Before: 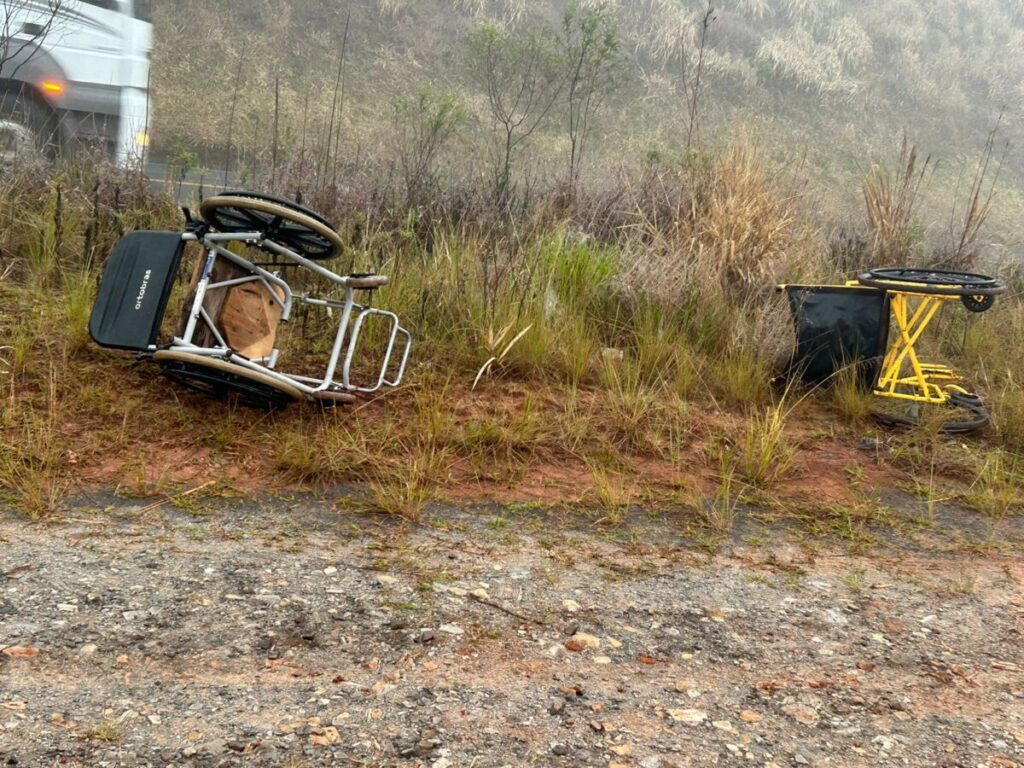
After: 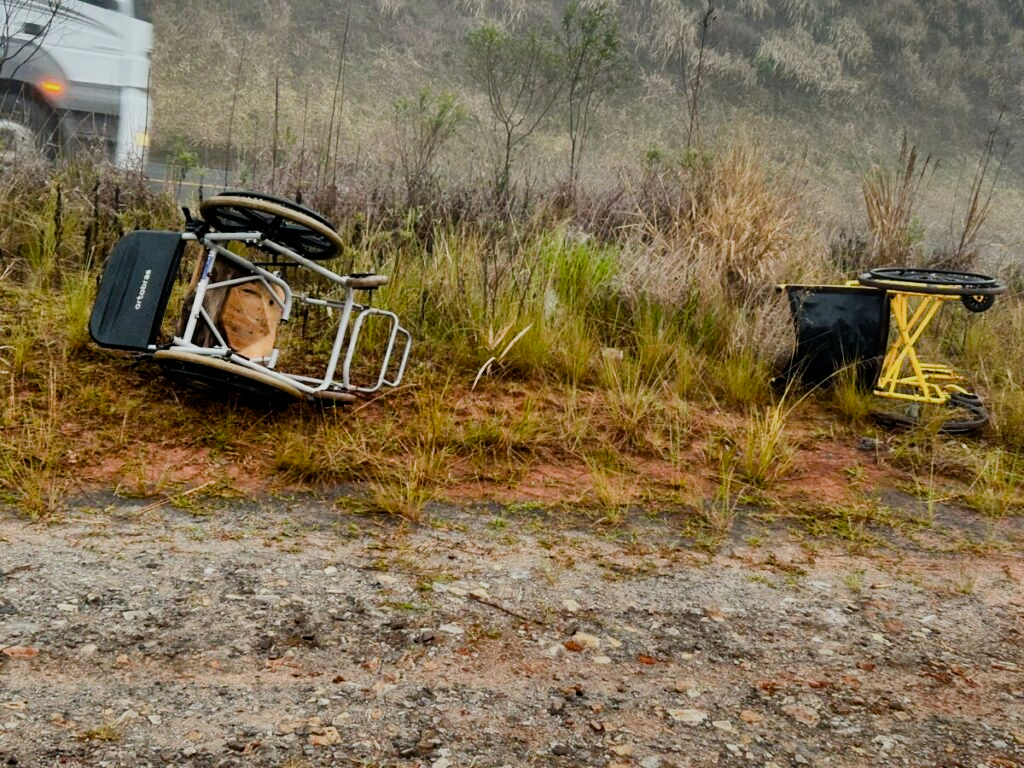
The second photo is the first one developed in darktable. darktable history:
shadows and highlights: radius 123.98, shadows 100, white point adjustment -3, highlights -100, highlights color adjustment 89.84%, soften with gaussian
tone equalizer: -8 EV -0.417 EV, -7 EV -0.389 EV, -6 EV -0.333 EV, -5 EV -0.222 EV, -3 EV 0.222 EV, -2 EV 0.333 EV, -1 EV 0.389 EV, +0 EV 0.417 EV, edges refinement/feathering 500, mask exposure compensation -1.57 EV, preserve details no
filmic rgb: black relative exposure -7.65 EV, white relative exposure 4.56 EV, hardness 3.61, contrast 1.05
color balance rgb: perceptual saturation grading › global saturation 20%, perceptual saturation grading › highlights -25%, perceptual saturation grading › shadows 25%
